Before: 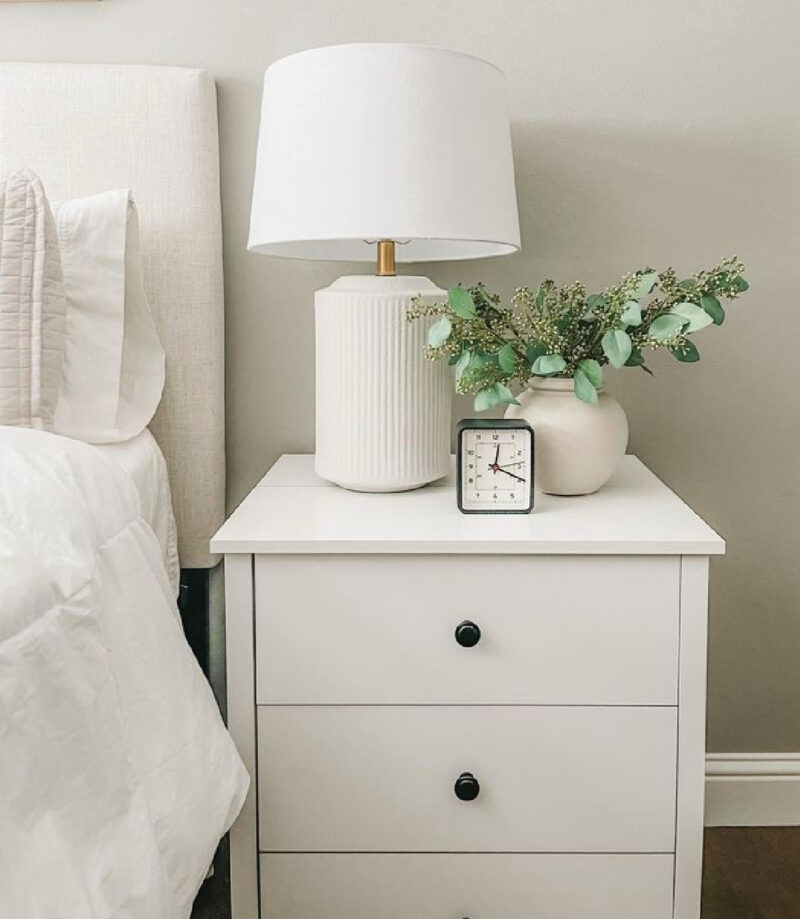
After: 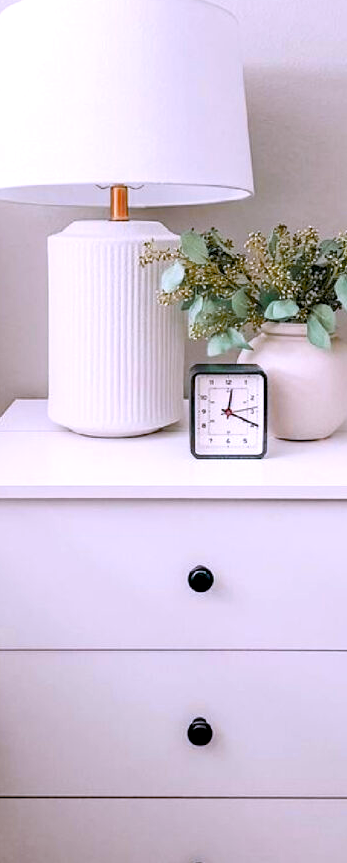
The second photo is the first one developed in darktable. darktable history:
color zones: curves: ch1 [(0.263, 0.53) (0.376, 0.287) (0.487, 0.512) (0.748, 0.547) (1, 0.513)]; ch2 [(0.262, 0.45) (0.751, 0.477)], mix 31.98%
color balance rgb: shadows lift › luminance -9.41%, highlights gain › luminance 17.6%, global offset › luminance -1.45%, perceptual saturation grading › highlights -17.77%, perceptual saturation grading › mid-tones 33.1%, perceptual saturation grading › shadows 50.52%, global vibrance 24.22%
crop: left 33.452%, top 6.025%, right 23.155%
white balance: red 1.042, blue 1.17
